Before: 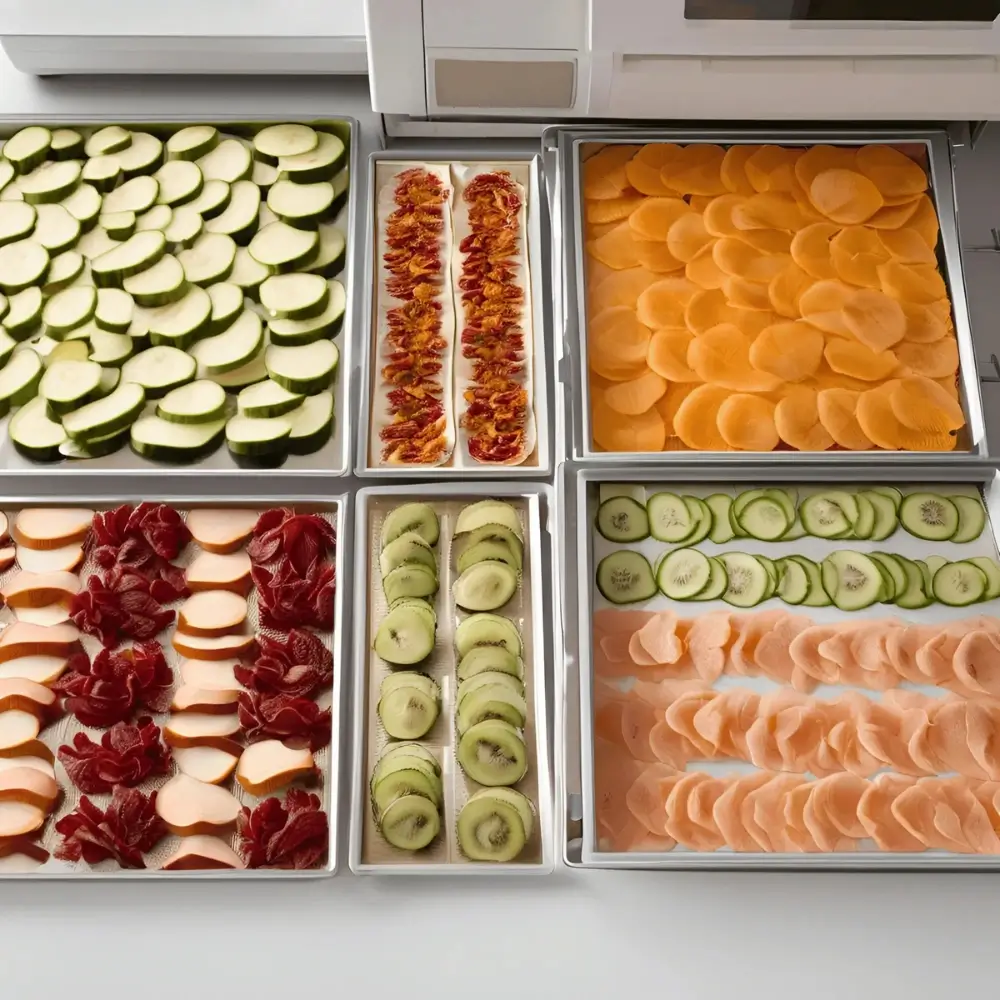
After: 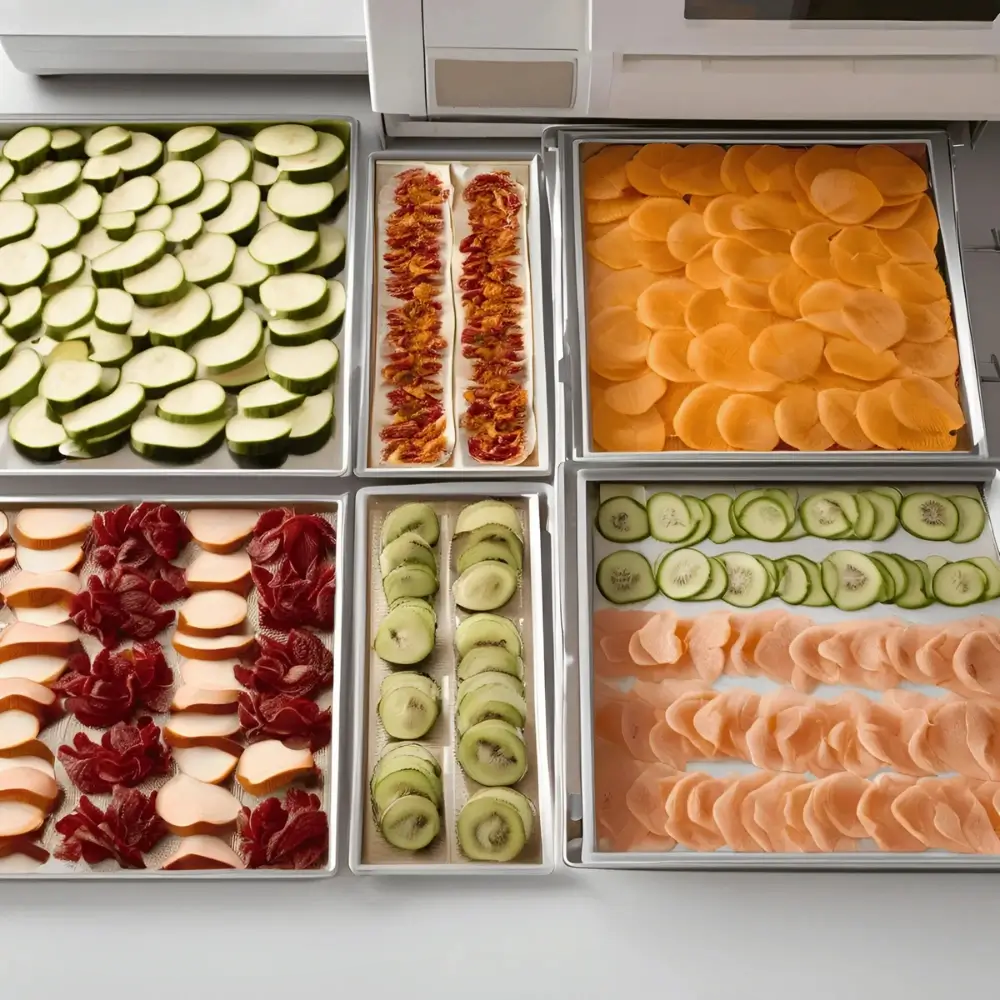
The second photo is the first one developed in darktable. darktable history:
shadows and highlights: shadows 37.53, highlights -26.73, highlights color adjustment 49.1%, soften with gaussian
